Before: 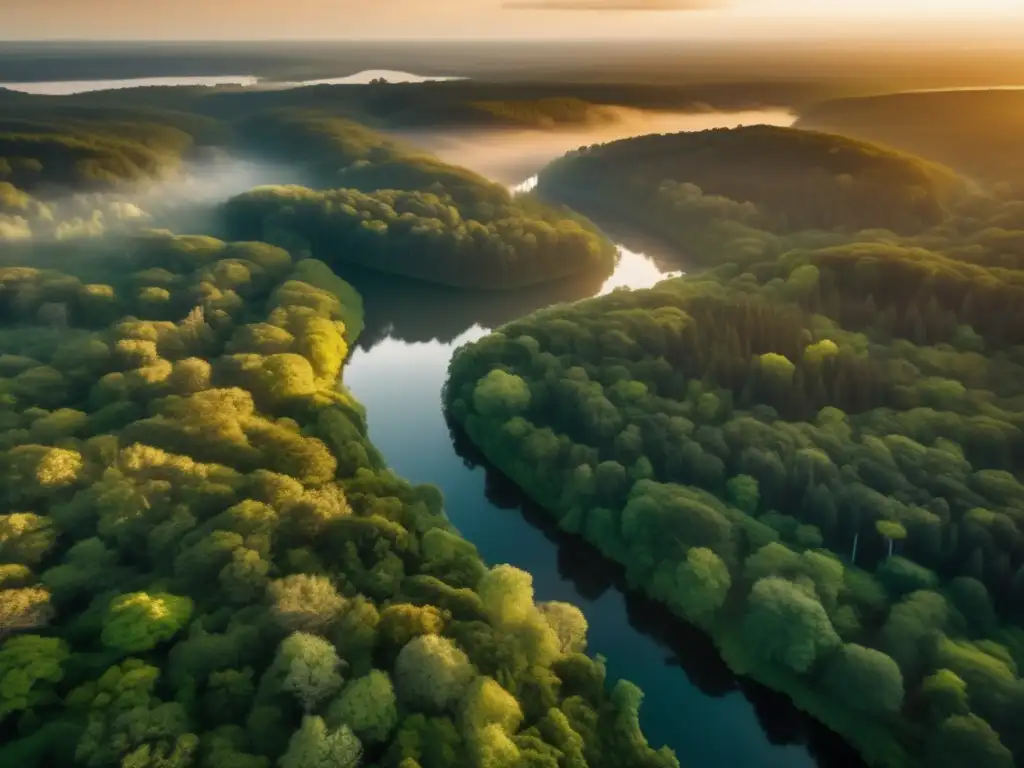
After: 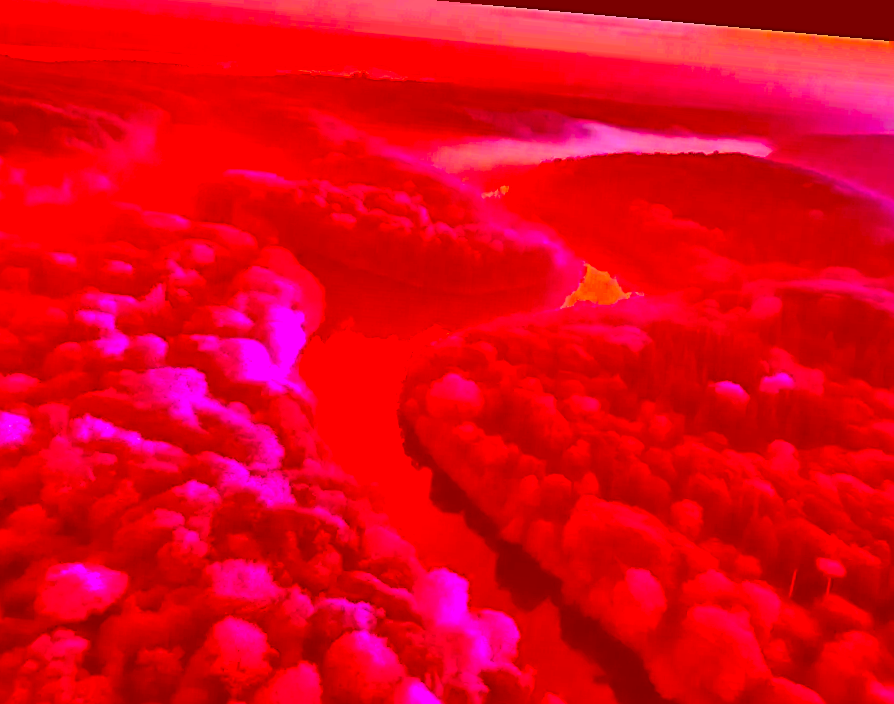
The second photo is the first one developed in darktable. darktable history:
crop and rotate: left 7.196%, top 4.574%, right 10.605%, bottom 13.178%
color correction: highlights a* -39.68, highlights b* -40, shadows a* -40, shadows b* -40, saturation -3
rotate and perspective: rotation 5.12°, automatic cropping off
exposure: compensate highlight preservation false
sharpen: on, module defaults
white balance: red 0.967, blue 1.049
